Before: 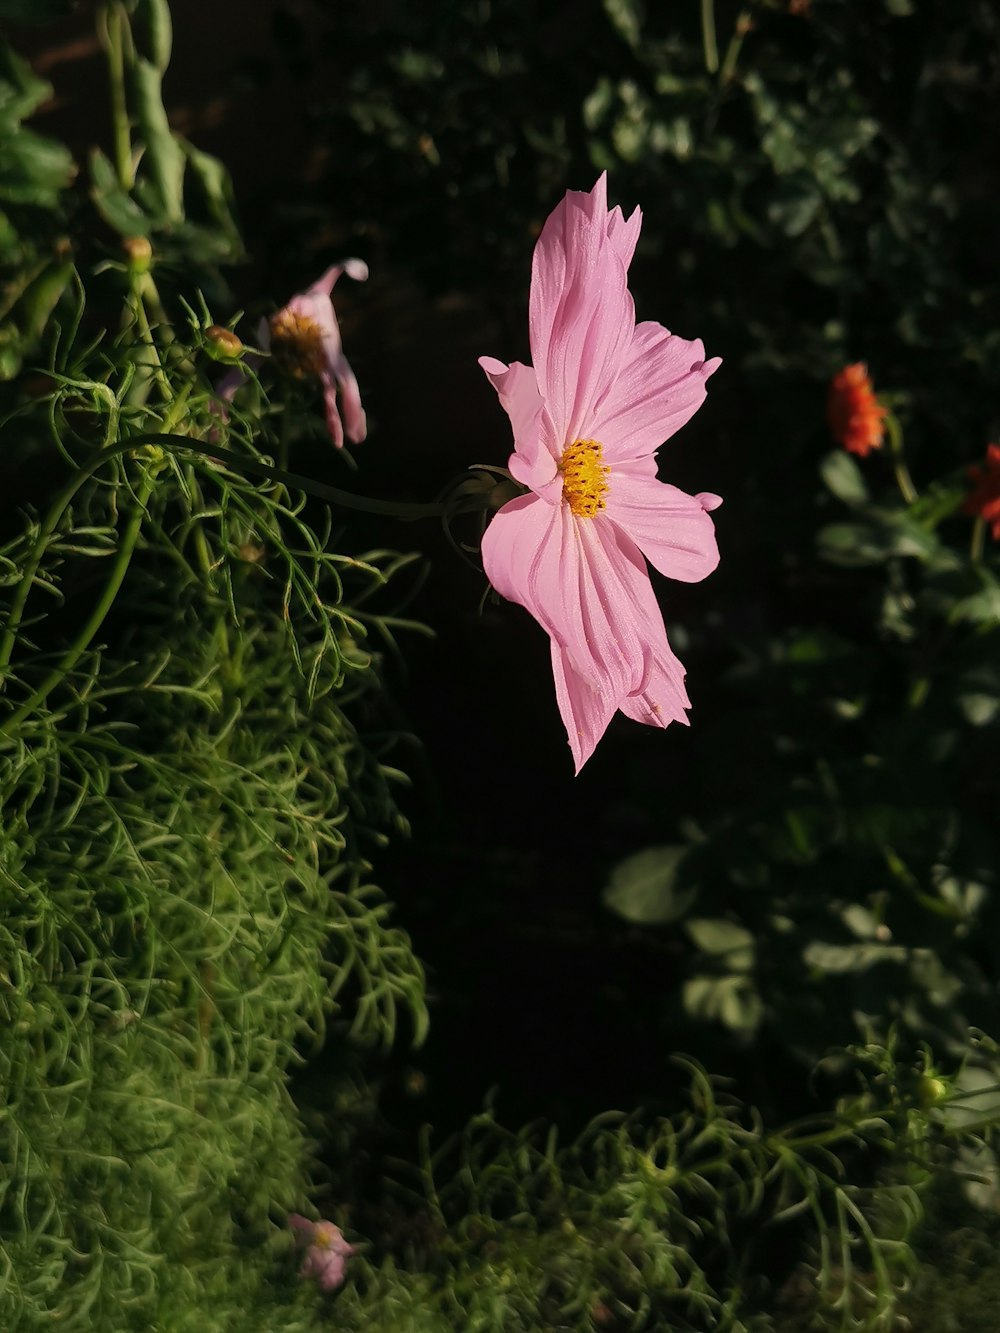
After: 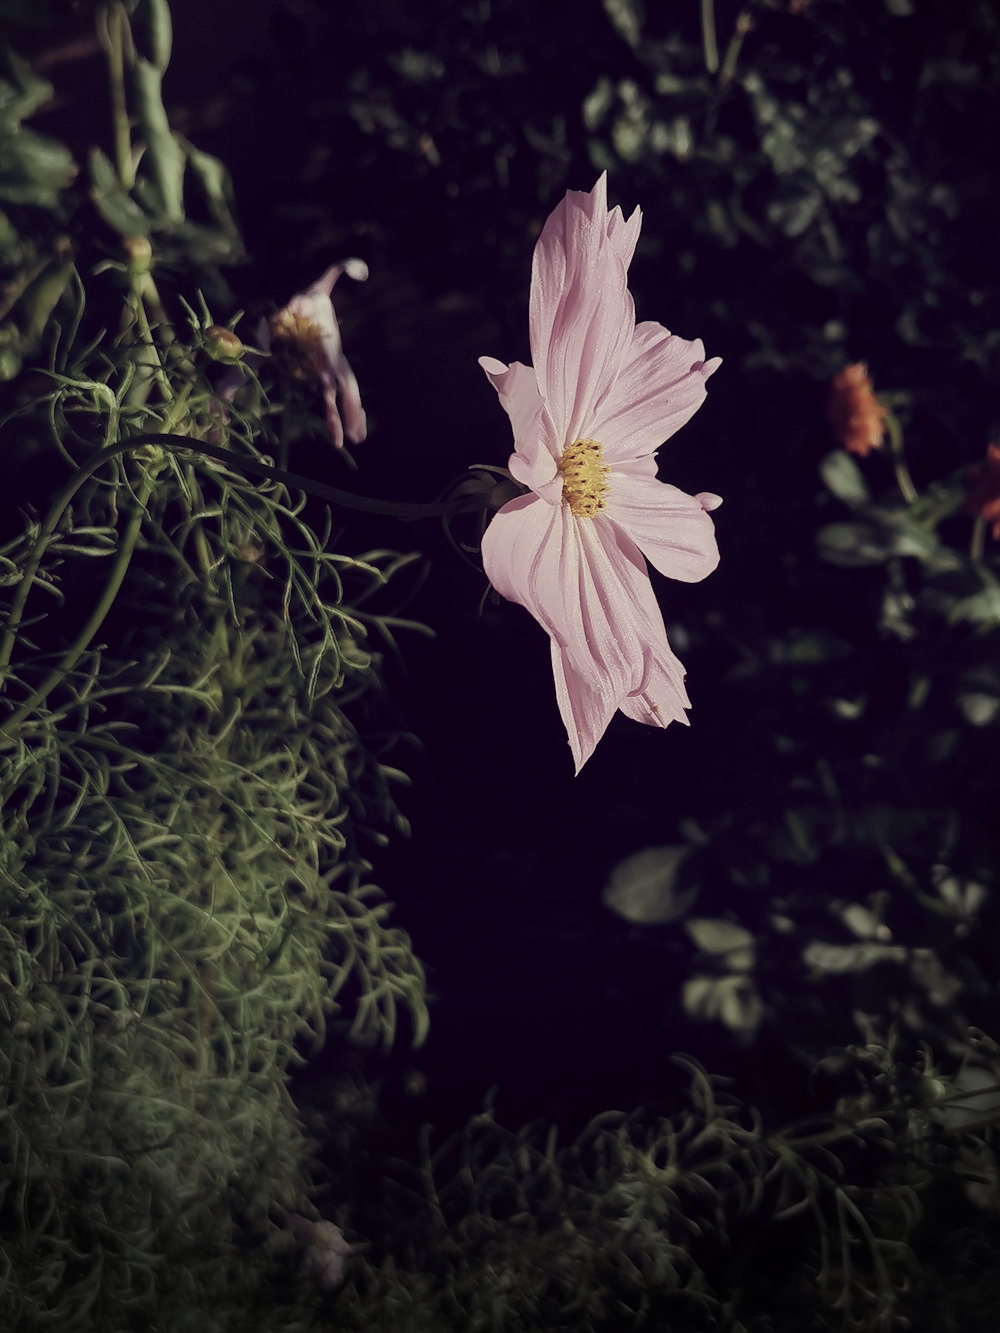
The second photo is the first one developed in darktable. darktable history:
color correction: highlights a* -20.63, highlights b* 20.58, shadows a* 19.59, shadows b* -19.83, saturation 0.462
vignetting: brightness -0.866, center (-0.065, -0.314)
color balance rgb: shadows lift › chroma 2.99%, shadows lift › hue 278.11°, power › hue 175.05°, global offset › chroma 0.063%, global offset › hue 253.08°, perceptual saturation grading › global saturation 9.39%, perceptual saturation grading › highlights -13.479%, perceptual saturation grading › mid-tones 14.155%, perceptual saturation grading › shadows 22.631%
